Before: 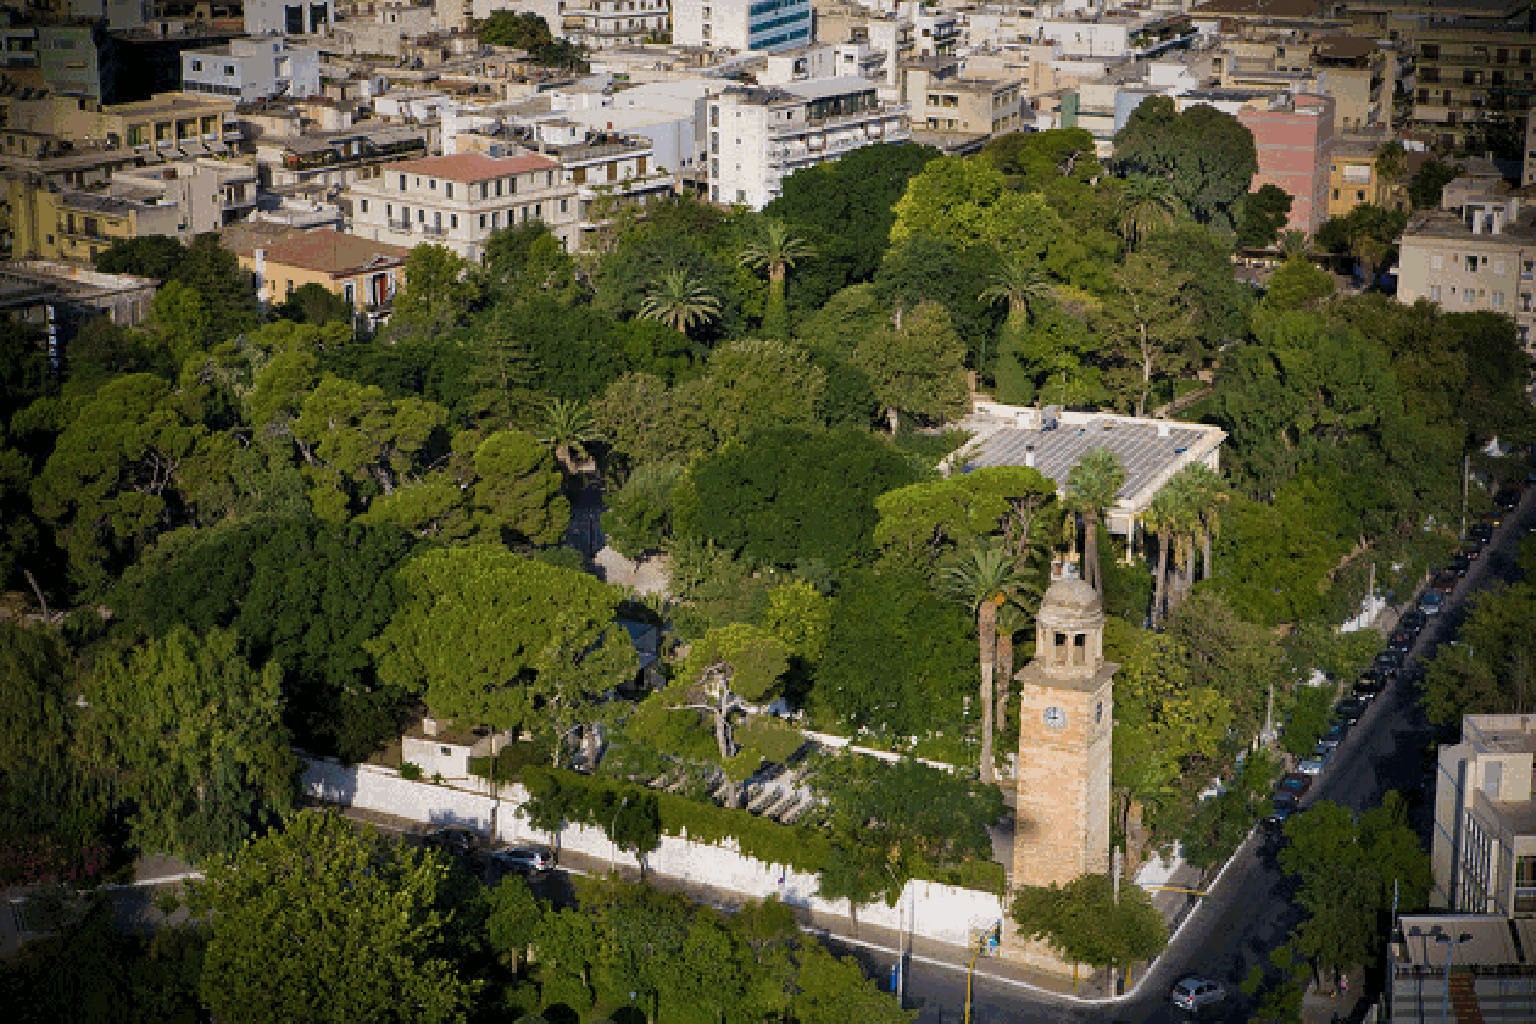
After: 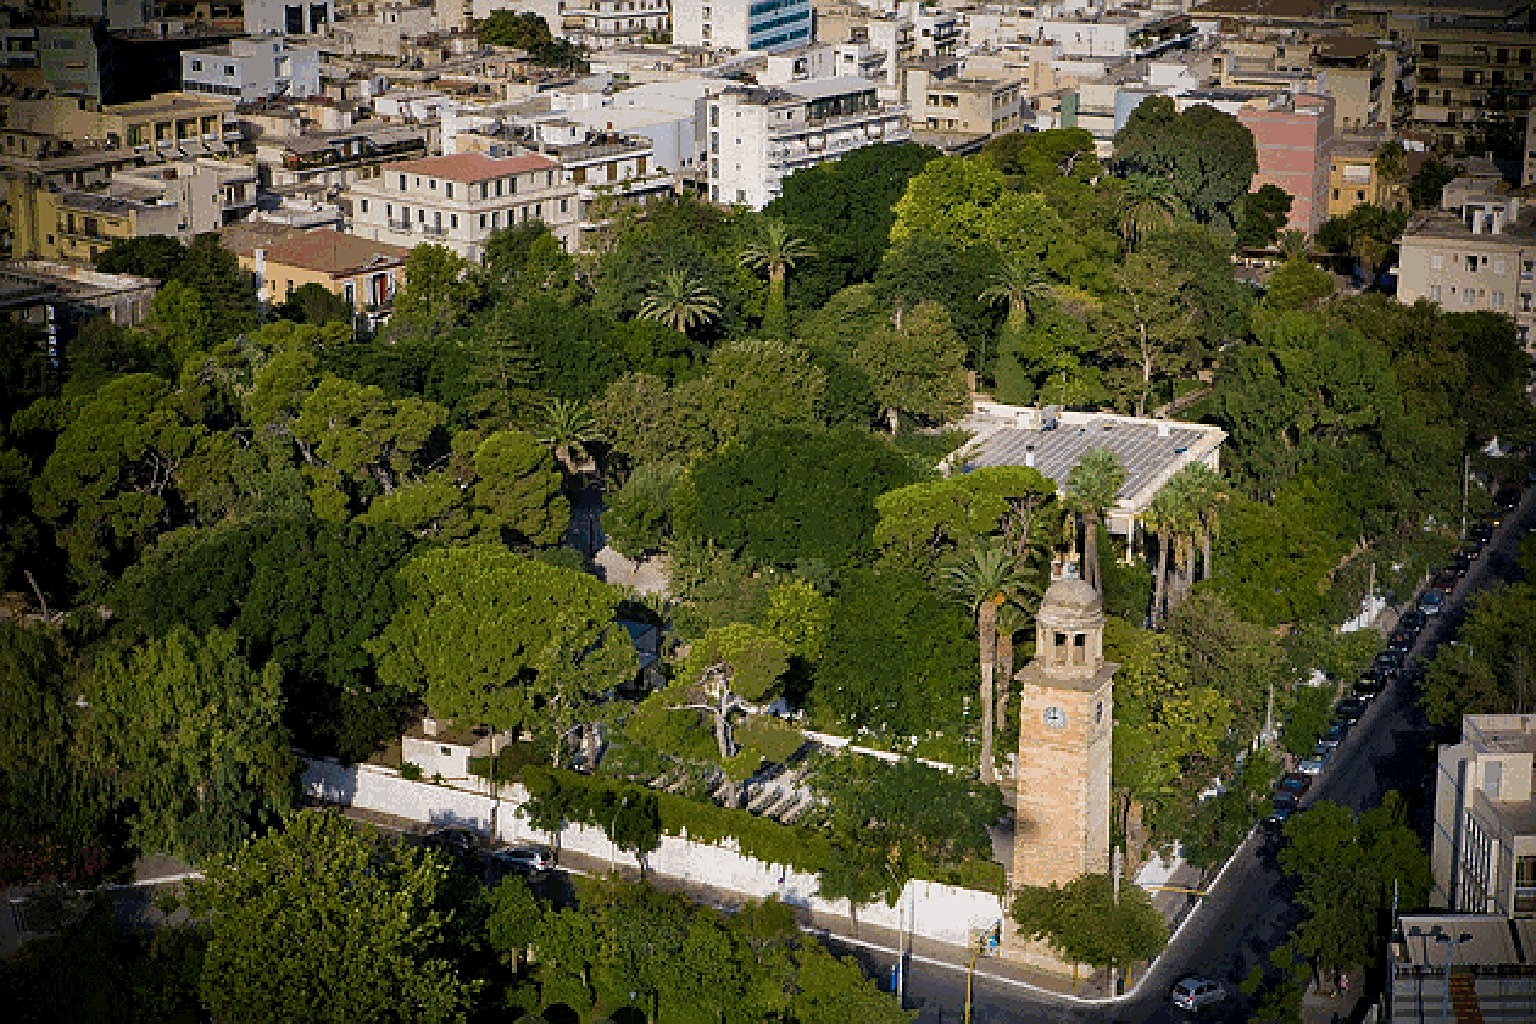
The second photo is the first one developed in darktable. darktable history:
color balance: mode lift, gamma, gain (sRGB), lift [0.97, 1, 1, 1], gamma [1.03, 1, 1, 1]
sharpen: on, module defaults
